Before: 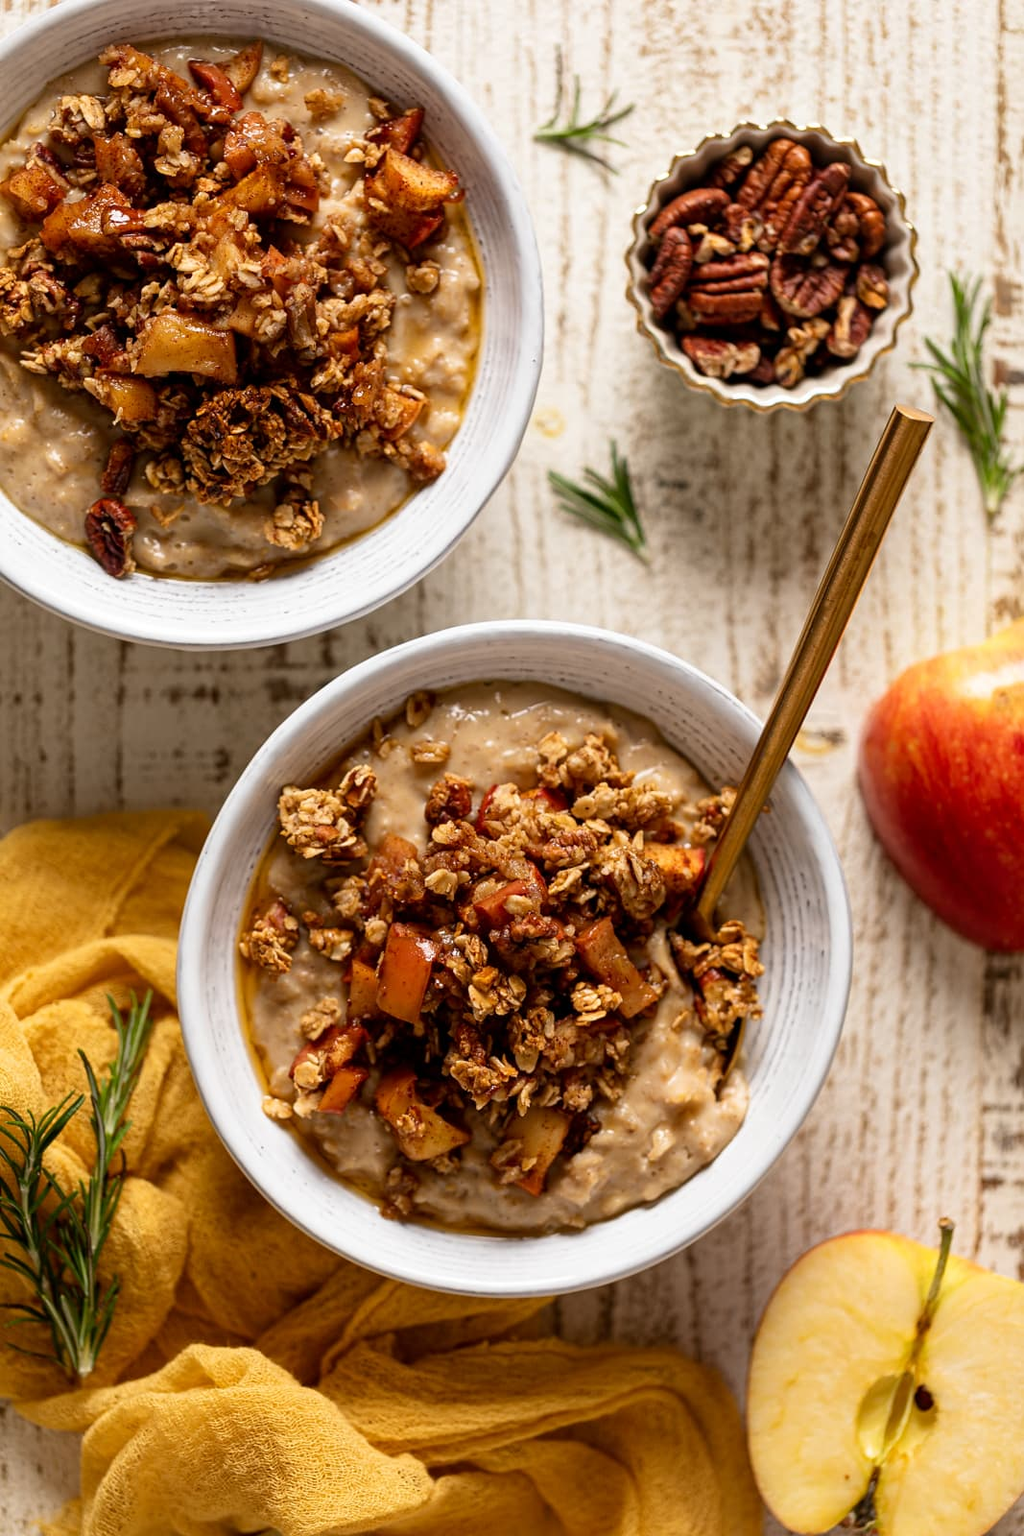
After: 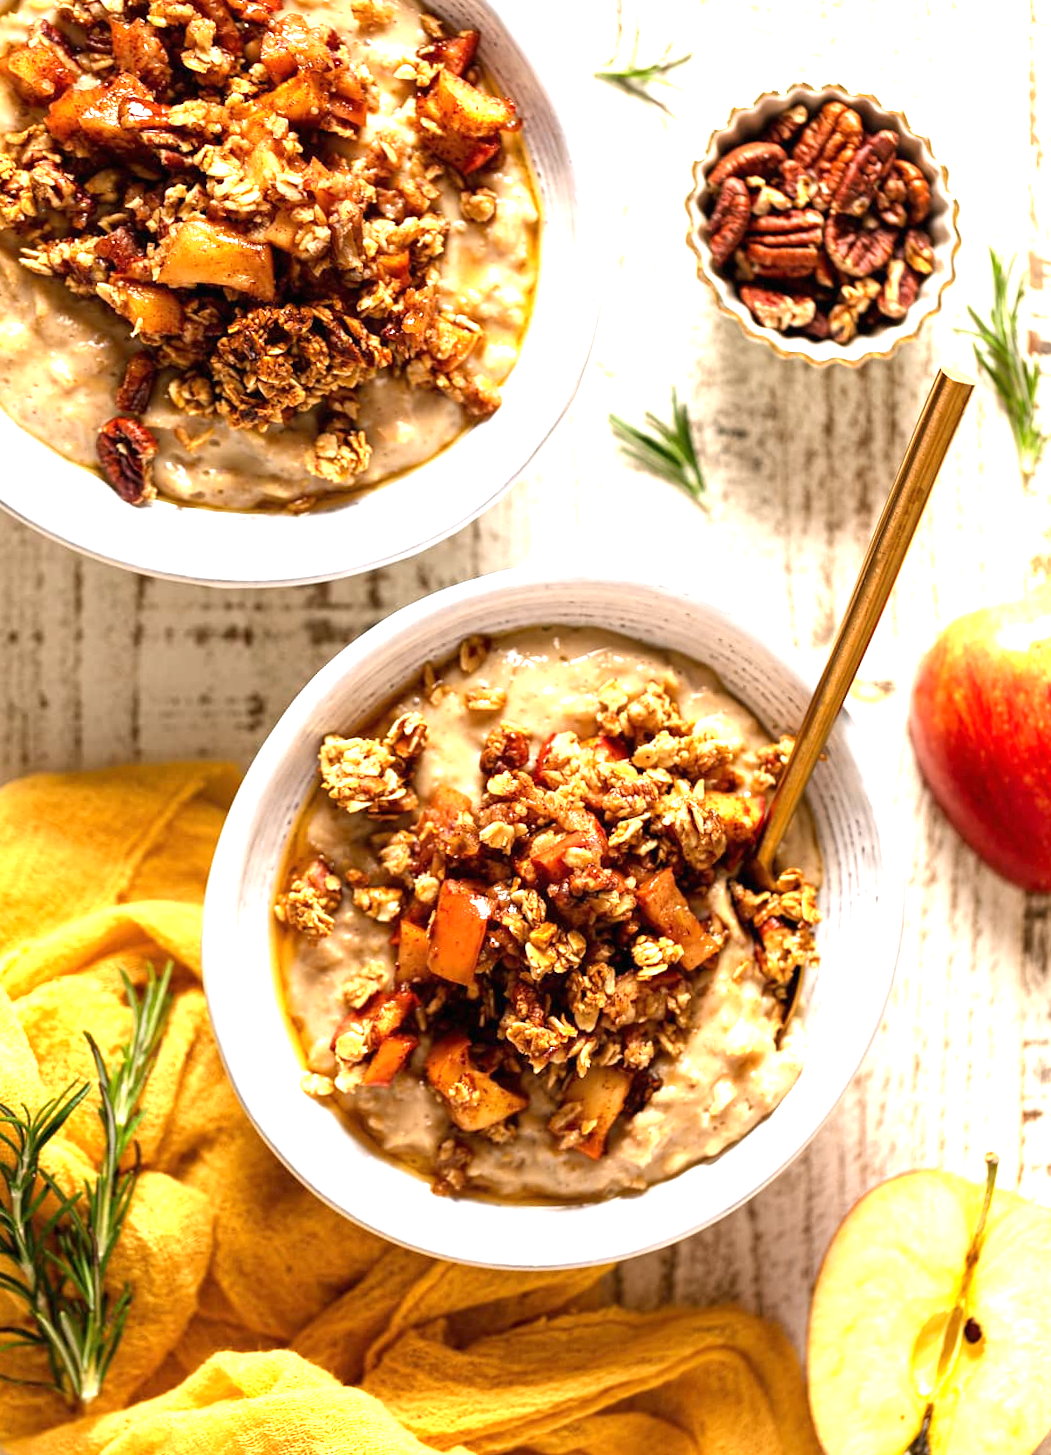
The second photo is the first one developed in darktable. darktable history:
exposure: black level correction 0, exposure 1.45 EV, compensate exposure bias true, compensate highlight preservation false
rotate and perspective: rotation -0.013°, lens shift (vertical) -0.027, lens shift (horizontal) 0.178, crop left 0.016, crop right 0.989, crop top 0.082, crop bottom 0.918
